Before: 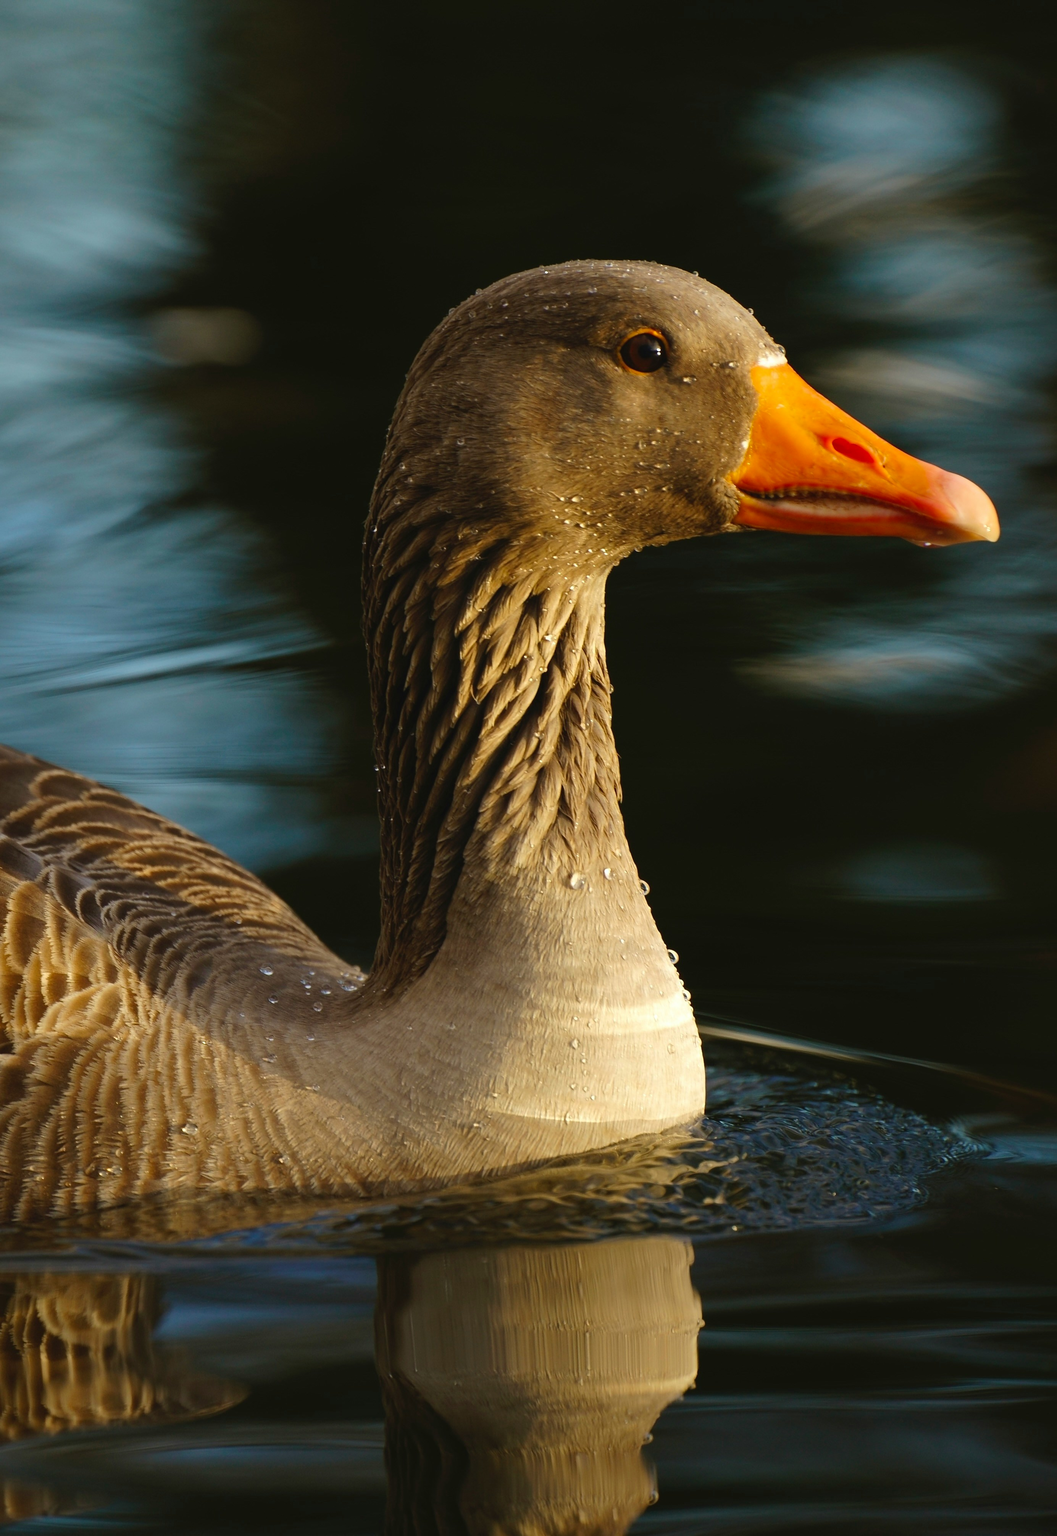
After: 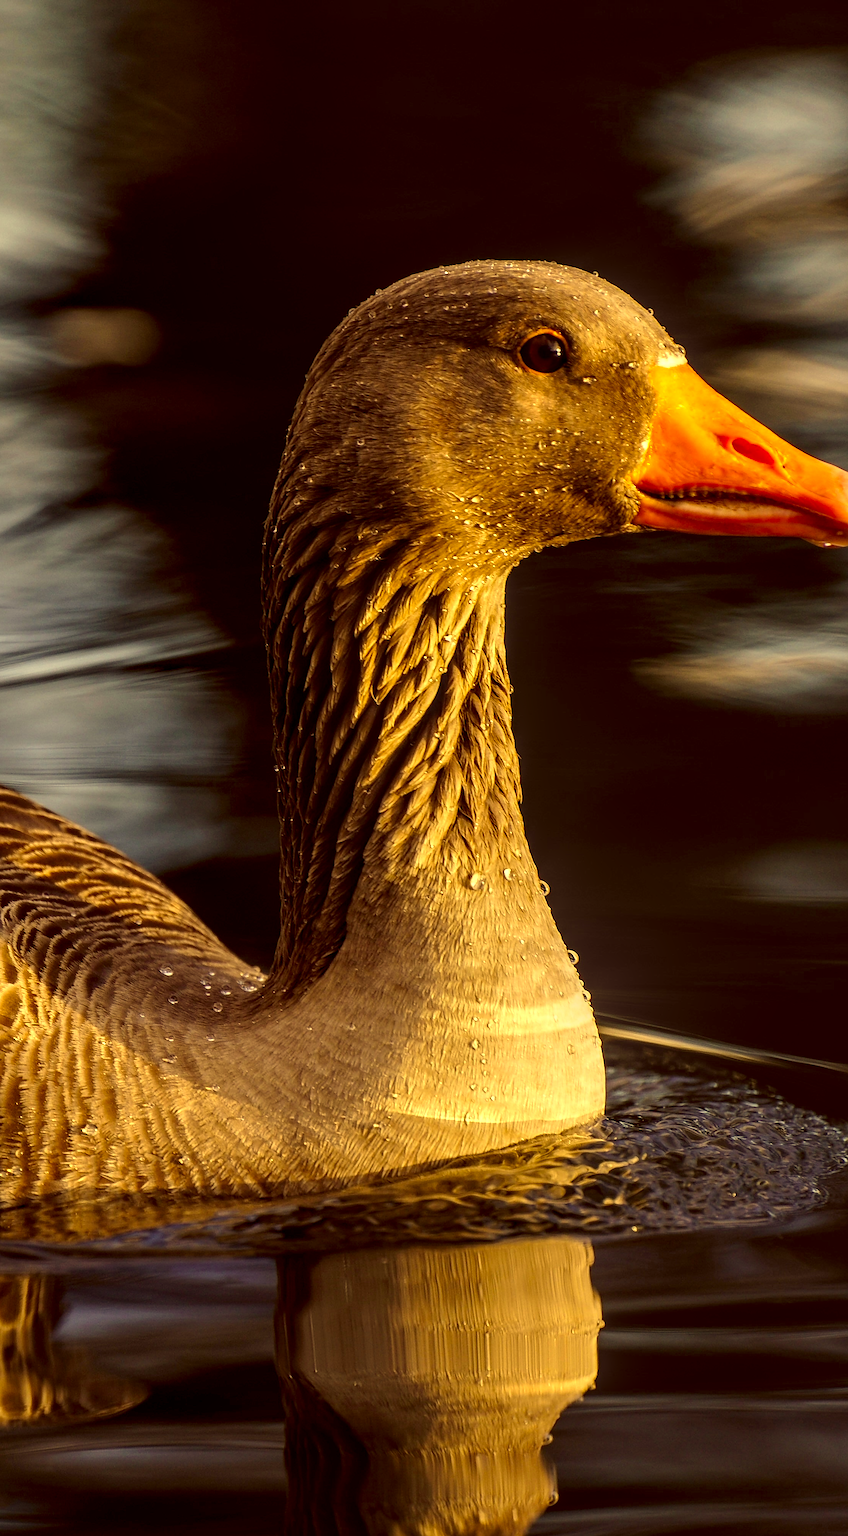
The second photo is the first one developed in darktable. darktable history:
crop and rotate: left 9.537%, right 10.117%
local contrast: highlights 4%, shadows 0%, detail 182%
color correction: highlights a* 9.59, highlights b* 39.15, shadows a* 14.12, shadows b* 3.67
sharpen: on, module defaults
